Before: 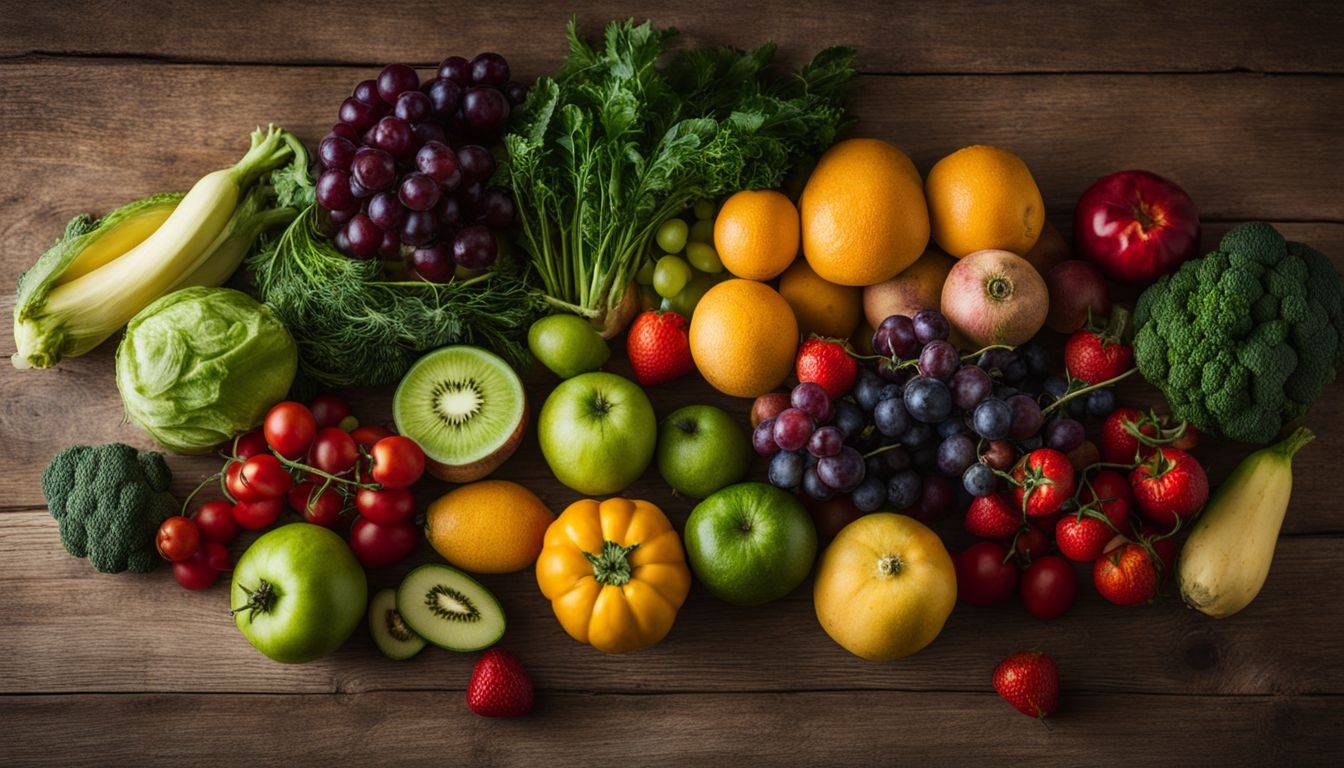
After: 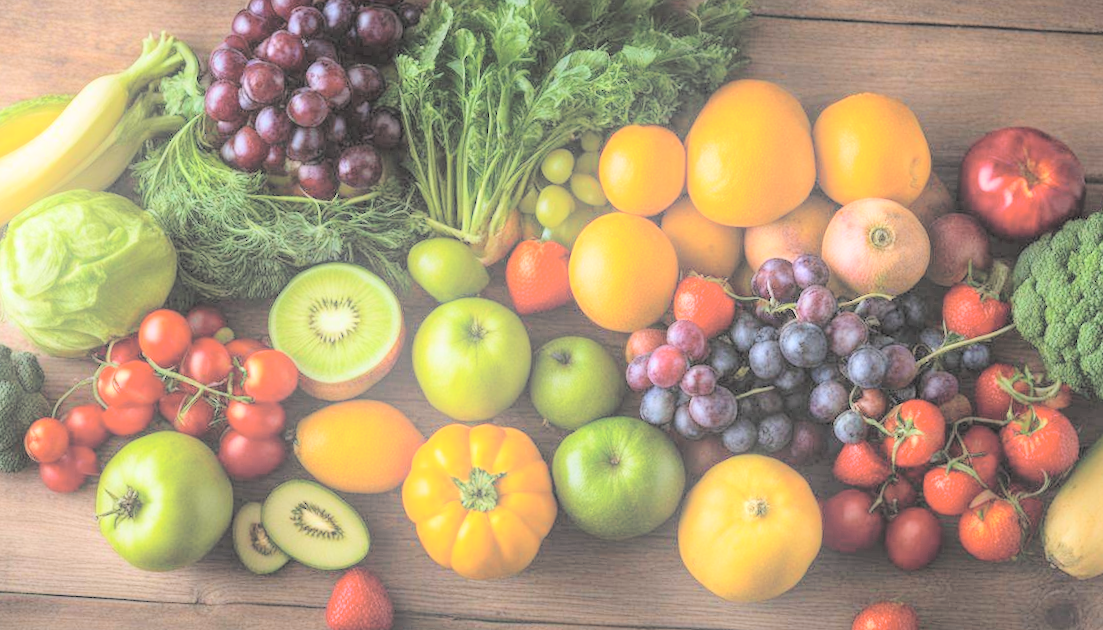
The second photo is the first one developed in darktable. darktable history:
crop and rotate: angle -3.27°, left 5.211%, top 5.211%, right 4.607%, bottom 4.607%
bloom: size 16%, threshold 98%, strength 20%
white balance: red 1.009, blue 1.027
contrast brightness saturation: brightness 1
